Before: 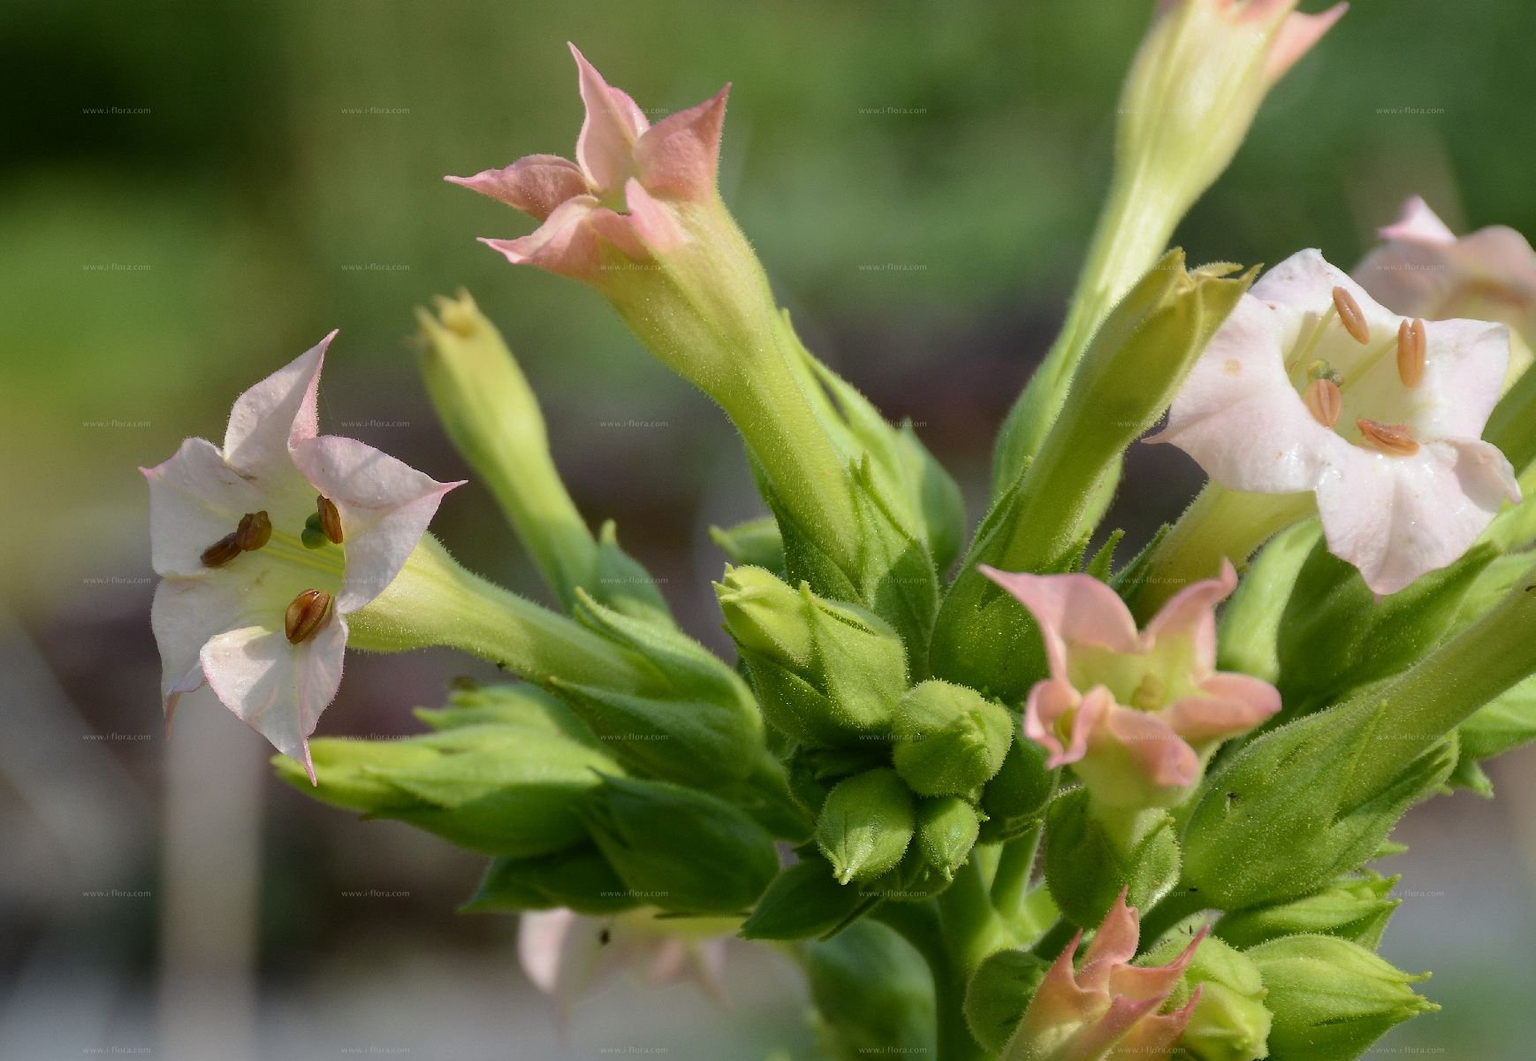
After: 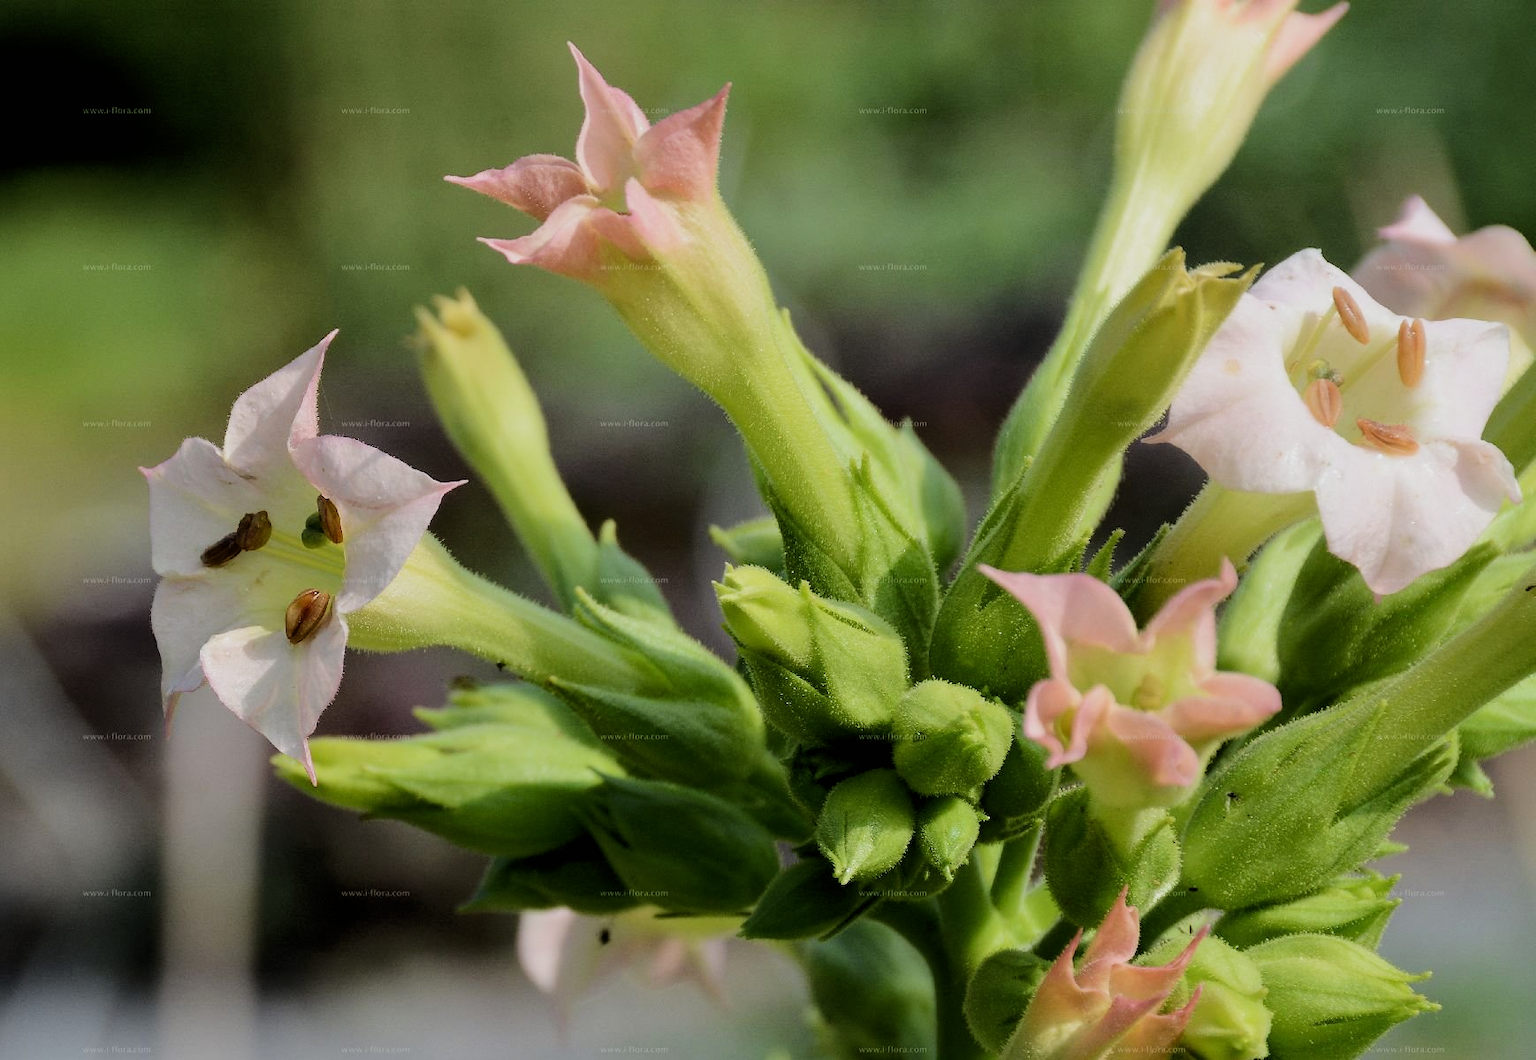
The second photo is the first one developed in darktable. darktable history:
exposure: exposure 0.19 EV, compensate exposure bias true, compensate highlight preservation false
filmic rgb: black relative exposure -5.05 EV, white relative exposure 3.97 EV, hardness 2.88, contrast 1.203, highlights saturation mix -31.05%
tone equalizer: -8 EV -1.84 EV, -7 EV -1.15 EV, -6 EV -1.64 EV
